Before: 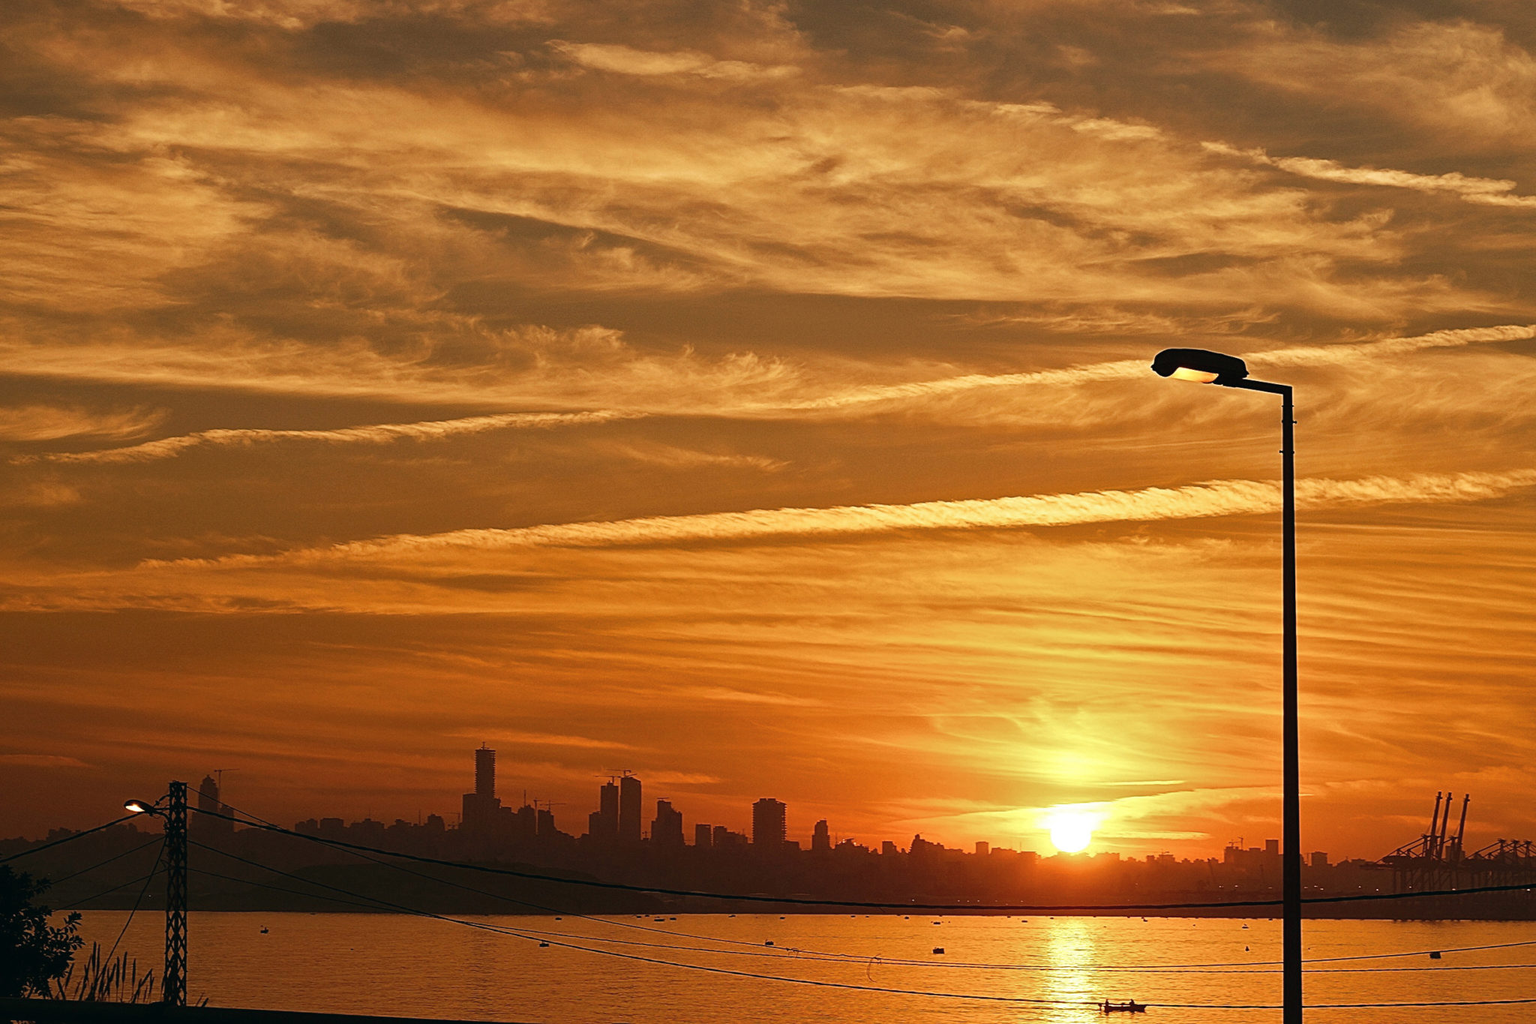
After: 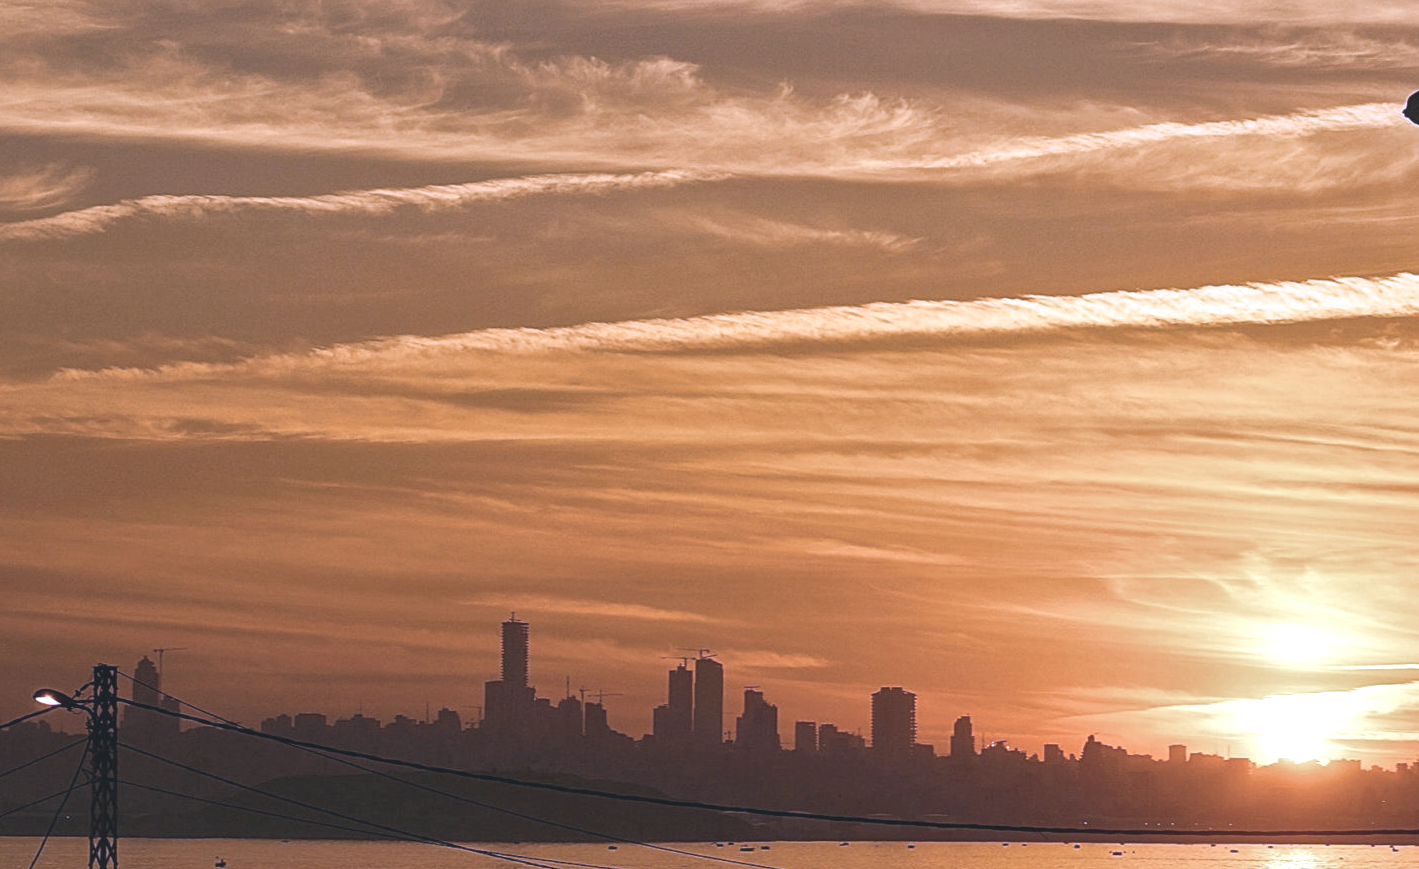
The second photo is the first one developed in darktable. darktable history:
crop: left 6.488%, top 27.668%, right 24.183%, bottom 8.656%
exposure: exposure 0.766 EV, compensate highlight preservation false
contrast brightness saturation: contrast -0.26, saturation -0.43
local contrast: on, module defaults
white balance: red 0.98, blue 1.61
